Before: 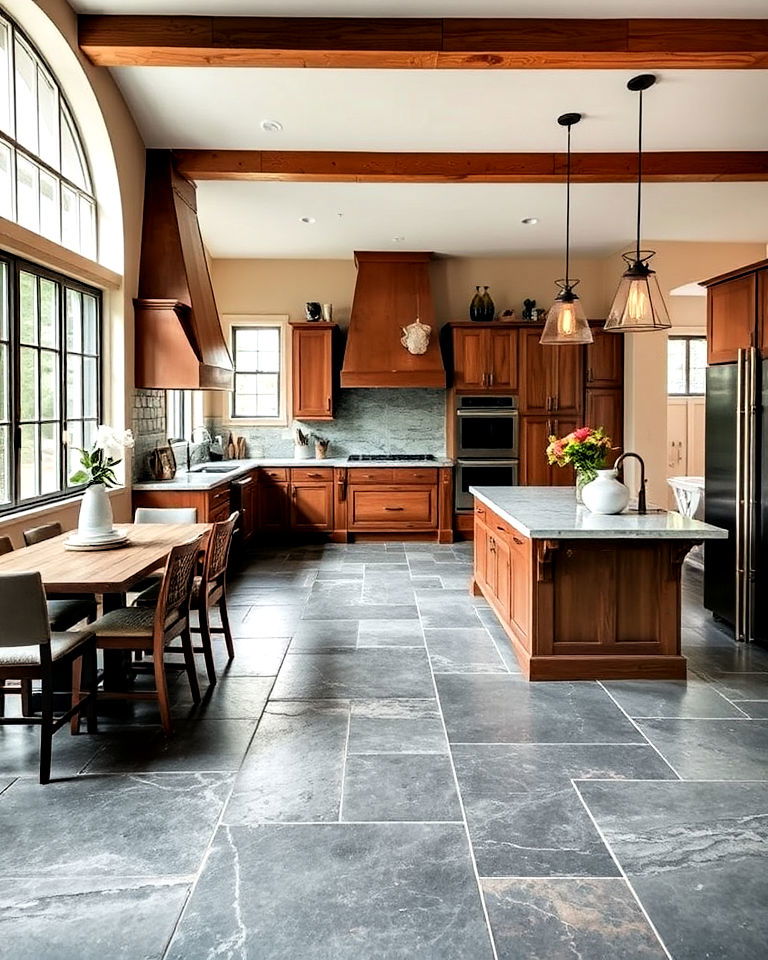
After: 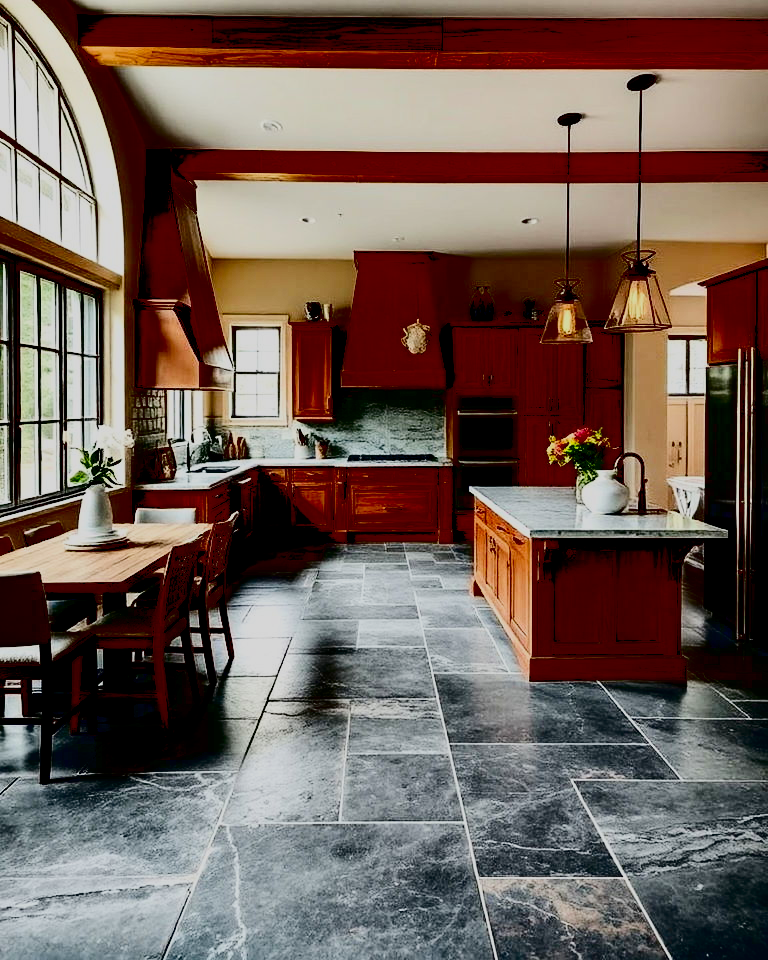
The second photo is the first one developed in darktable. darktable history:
contrast brightness saturation: contrast 0.77, brightness -1, saturation 1
filmic rgb: black relative exposure -7 EV, white relative exposure 6 EV, threshold 3 EV, target black luminance 0%, hardness 2.73, latitude 61.22%, contrast 0.691, highlights saturation mix 10%, shadows ↔ highlights balance -0.073%, preserve chrominance no, color science v4 (2020), iterations of high-quality reconstruction 10, contrast in shadows soft, contrast in highlights soft, enable highlight reconstruction true
